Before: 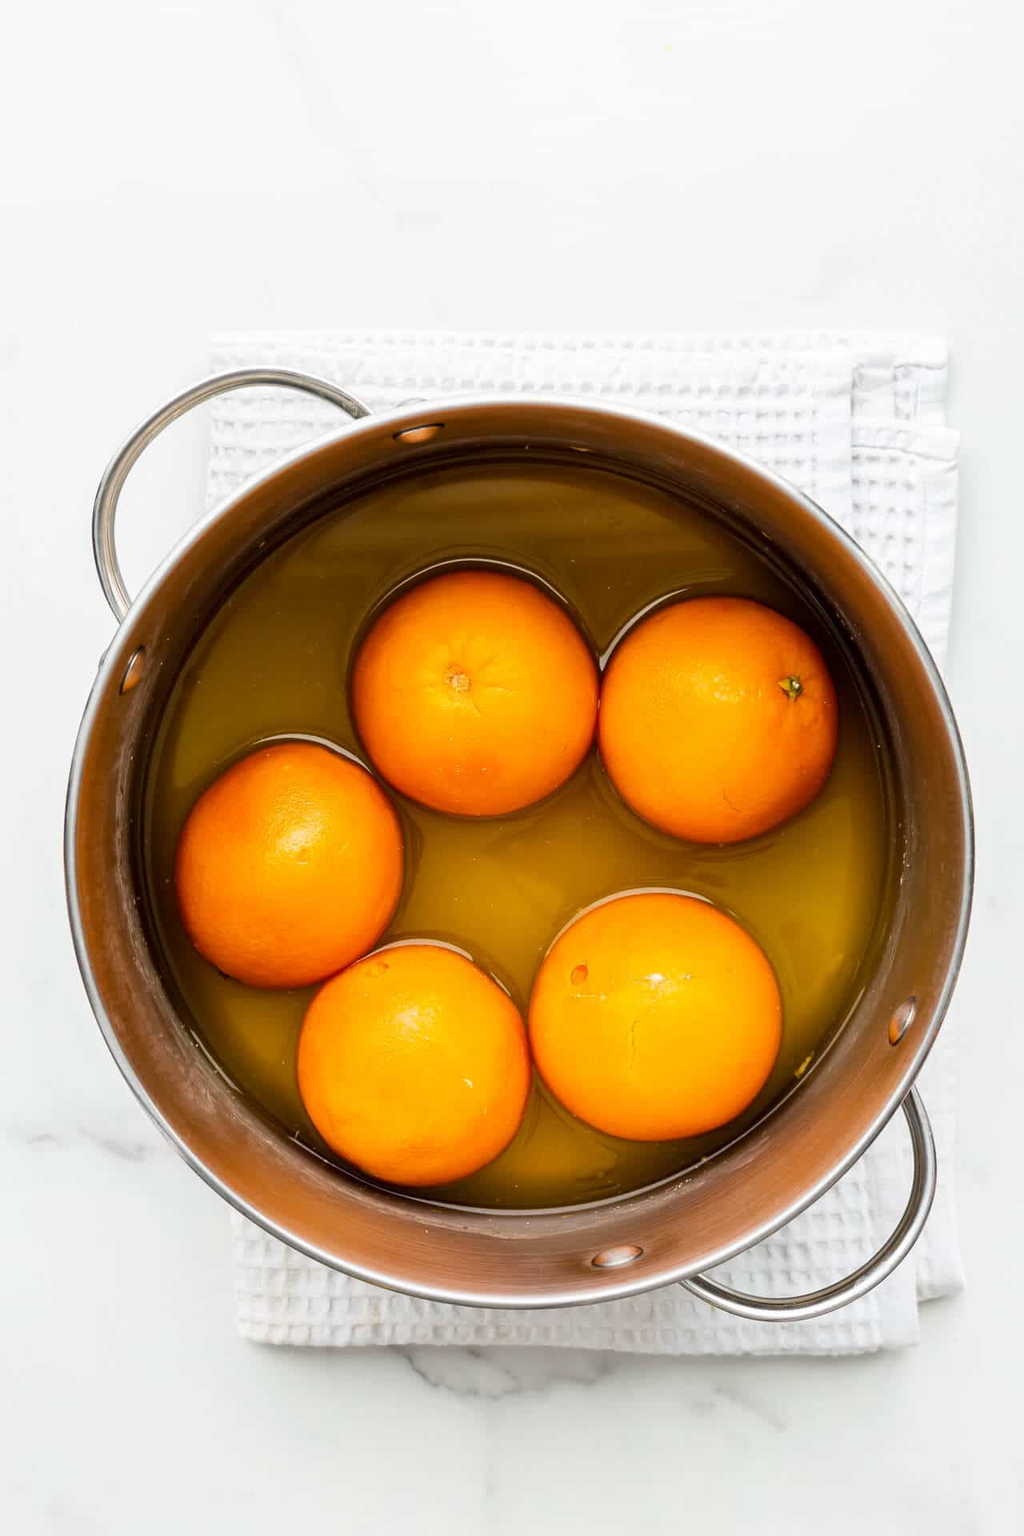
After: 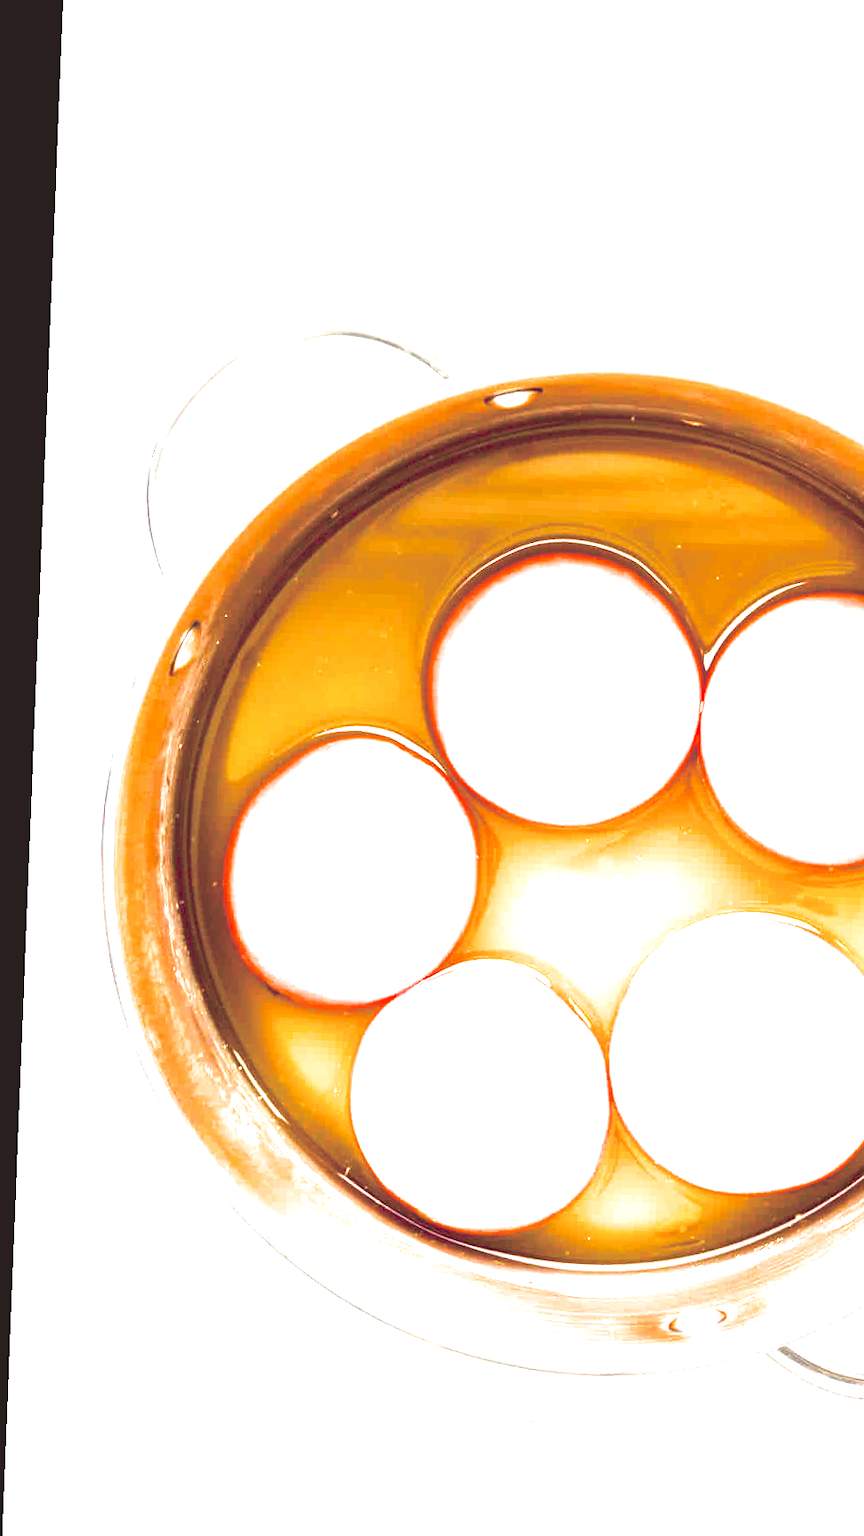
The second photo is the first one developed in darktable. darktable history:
rotate and perspective: rotation 2.27°, automatic cropping off
exposure: black level correction 0.001, exposure 2.607 EV, compensate exposure bias true, compensate highlight preservation false
color balance rgb: perceptual saturation grading › global saturation 20%, perceptual saturation grading › highlights -25%, perceptual saturation grading › shadows 25%
crop: top 5.803%, right 27.864%, bottom 5.804%
split-toning: shadows › saturation 0.24, highlights › hue 54°, highlights › saturation 0.24
tone curve: curves: ch0 [(0, 0.137) (1, 1)], color space Lab, linked channels, preserve colors none
